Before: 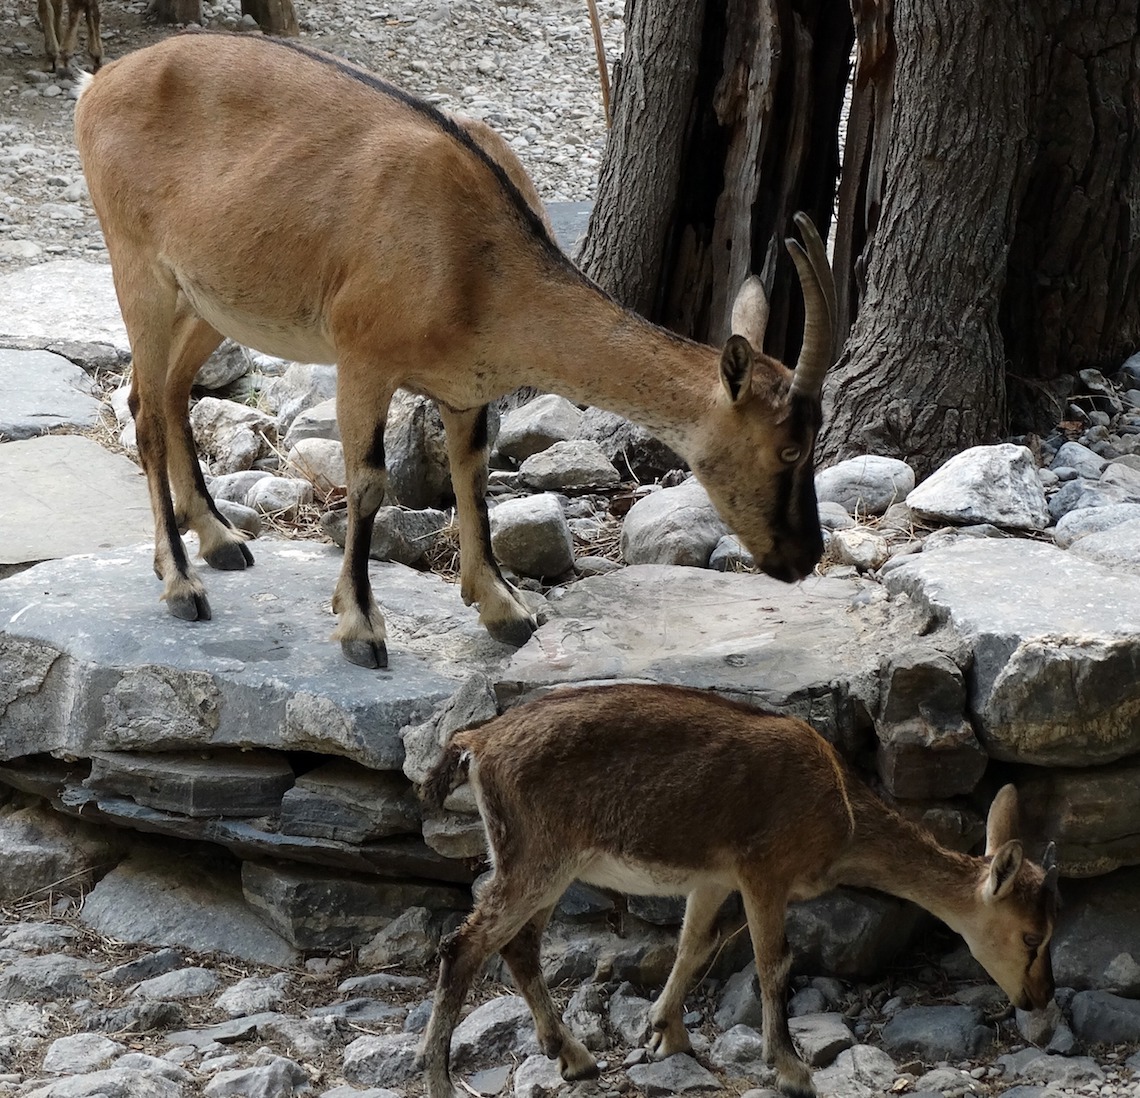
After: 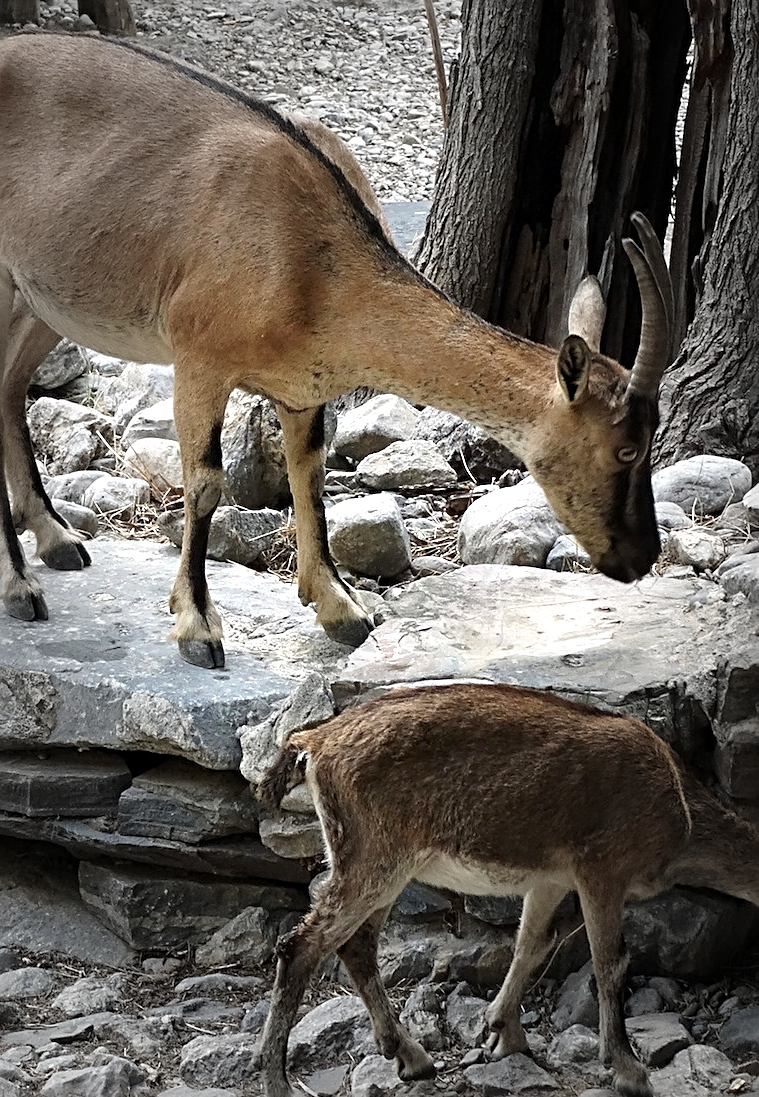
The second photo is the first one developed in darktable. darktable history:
exposure: exposure 0.766 EV, compensate highlight preservation false
vignetting: fall-off start 48.41%, automatic ratio true, width/height ratio 1.29, unbound false
sharpen: radius 3.119
crop and rotate: left 14.385%, right 18.948%
